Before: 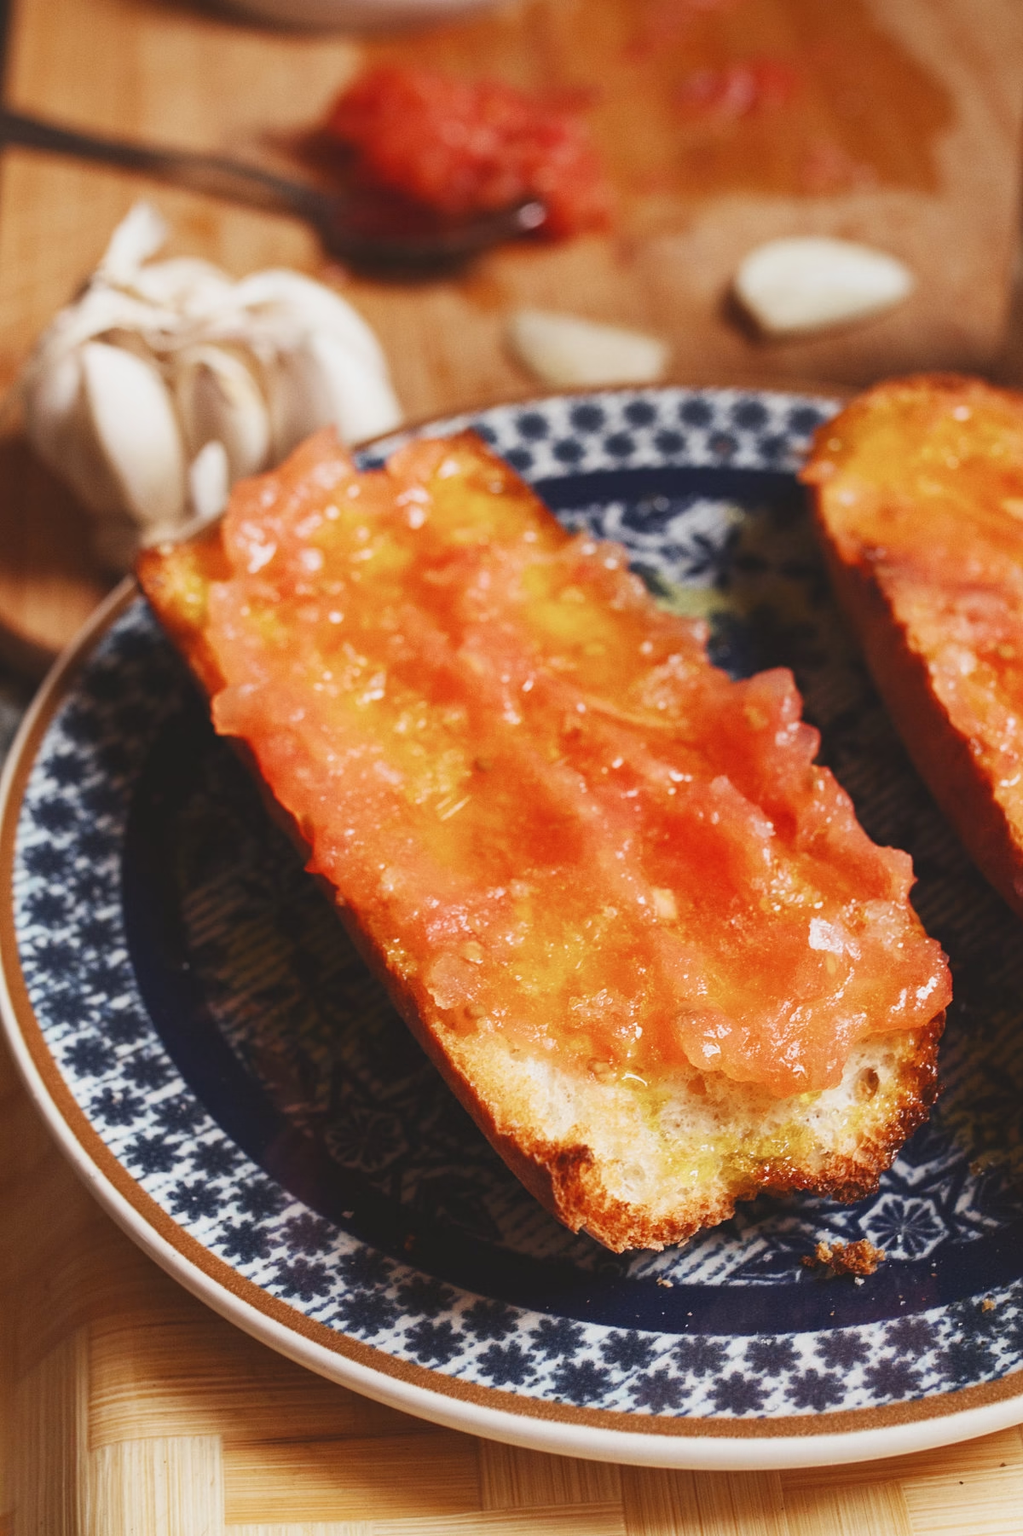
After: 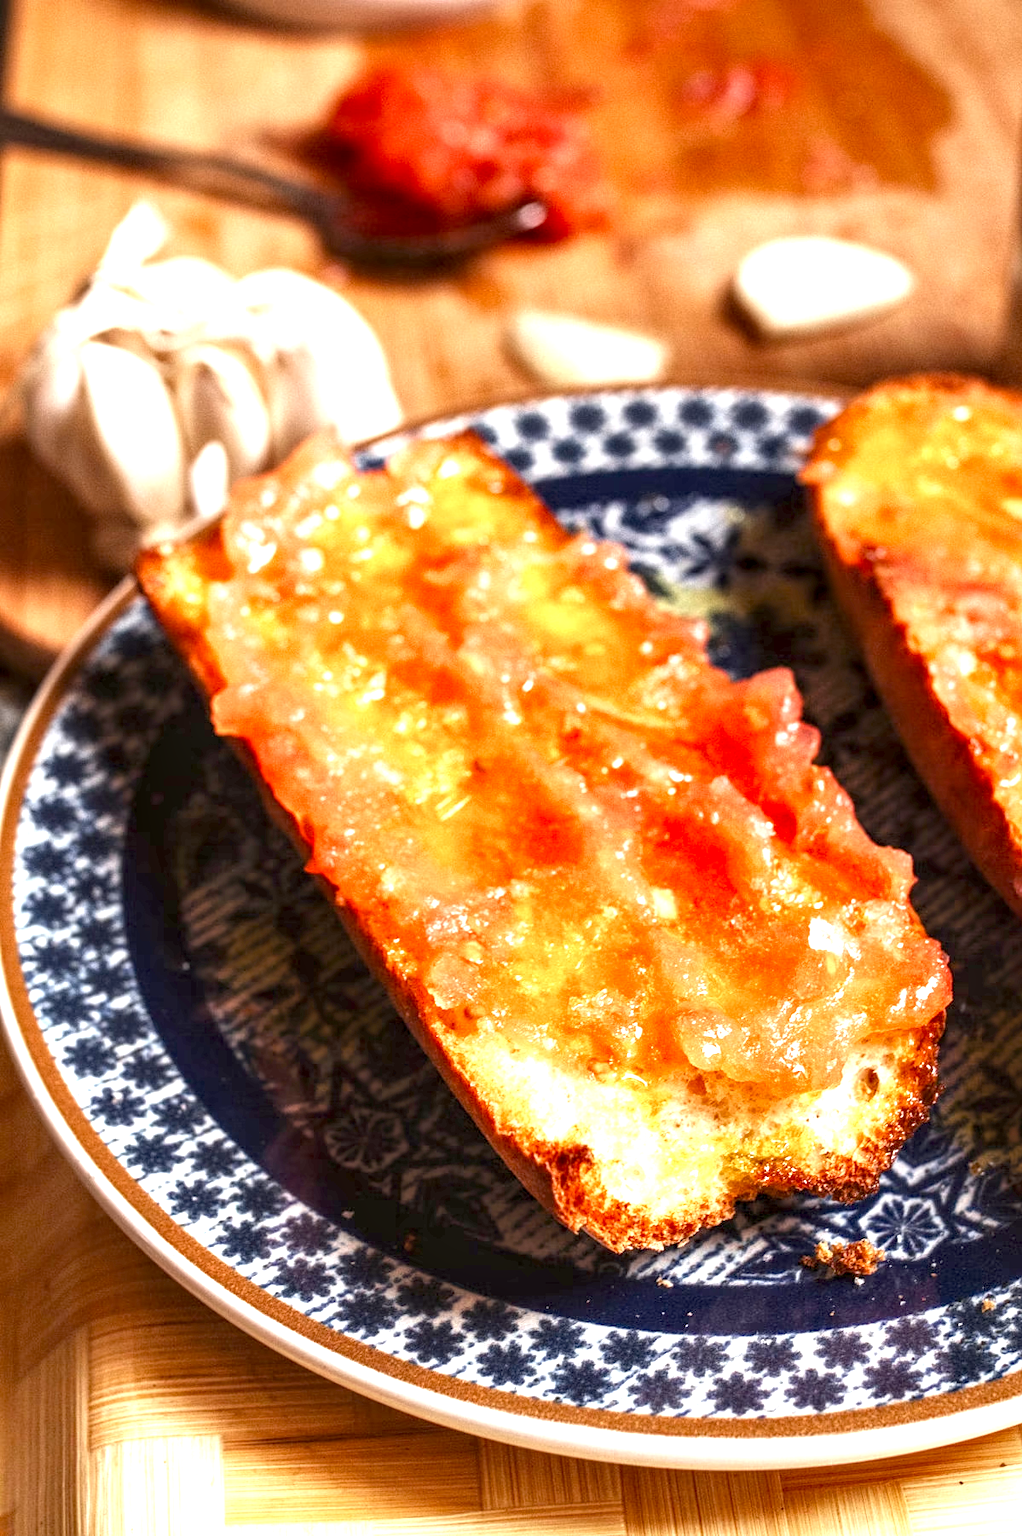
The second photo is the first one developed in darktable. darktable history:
exposure: black level correction 0.011, exposure 1.088 EV, compensate exposure bias true, compensate highlight preservation false
local contrast: highlights 25%, detail 150%
